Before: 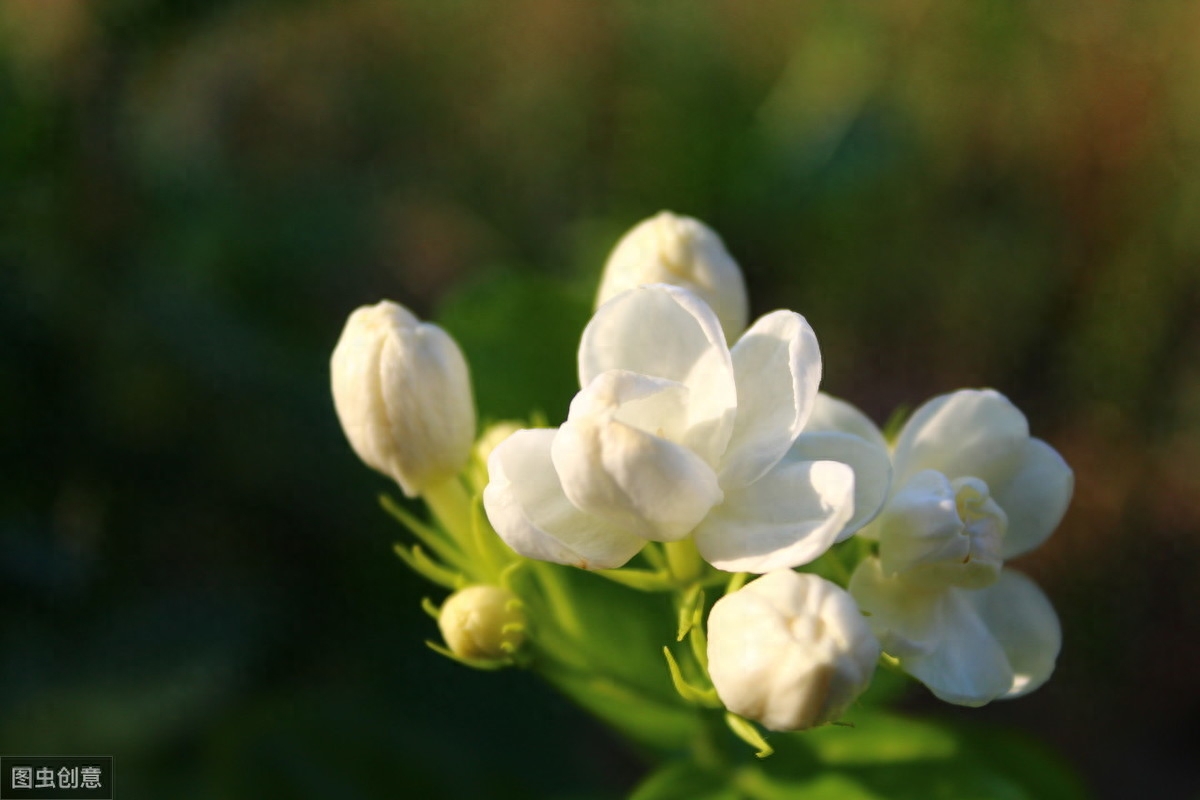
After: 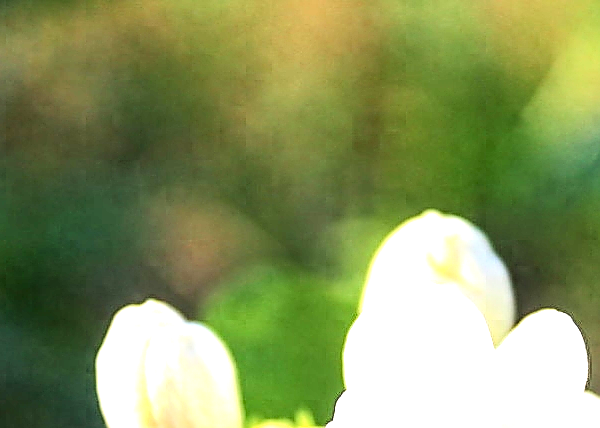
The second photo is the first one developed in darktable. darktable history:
tone equalizer: -8 EV -0.417 EV, -7 EV -0.389 EV, -6 EV -0.333 EV, -5 EV -0.222 EV, -3 EV 0.222 EV, -2 EV 0.333 EV, -1 EV 0.389 EV, +0 EV 0.417 EV, edges refinement/feathering 500, mask exposure compensation -1.57 EV, preserve details no
crop: left 19.556%, right 30.401%, bottom 46.458%
tone curve: curves: ch0 [(0, 0) (0.07, 0.057) (0.15, 0.177) (0.352, 0.445) (0.59, 0.703) (0.857, 0.908) (1, 1)], color space Lab, linked channels, preserve colors none
sharpen: radius 1.4, amount 1.25, threshold 0.7
shadows and highlights: shadows -30, highlights 30
local contrast: on, module defaults
exposure: black level correction 0, exposure 1.45 EV, compensate exposure bias true, compensate highlight preservation false
